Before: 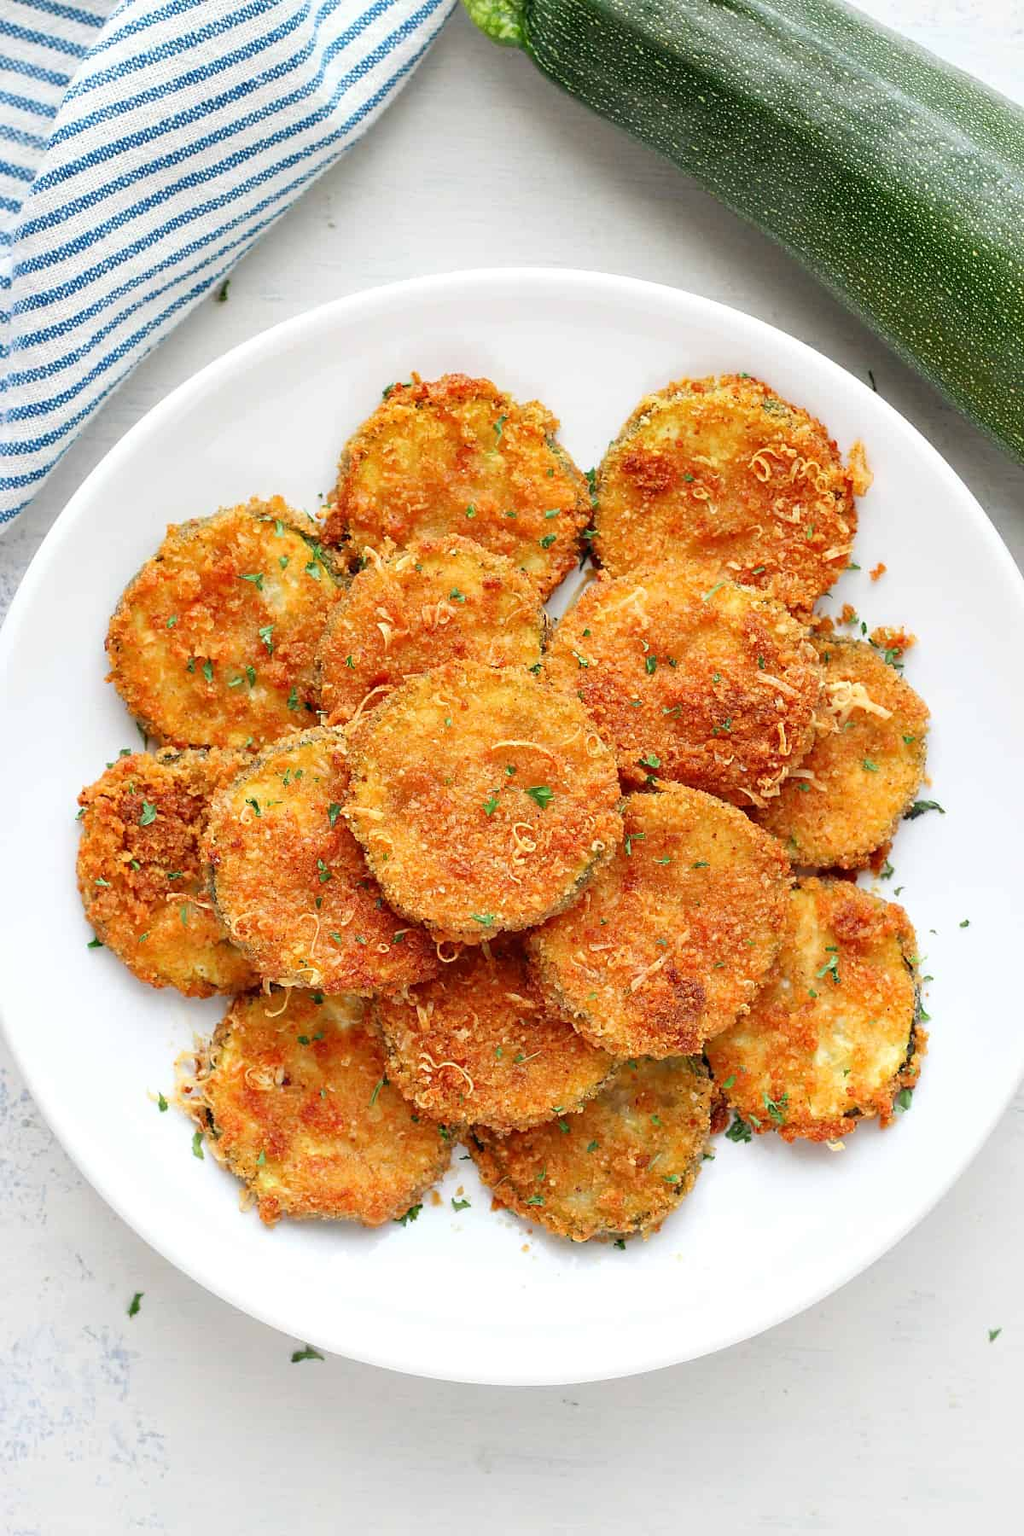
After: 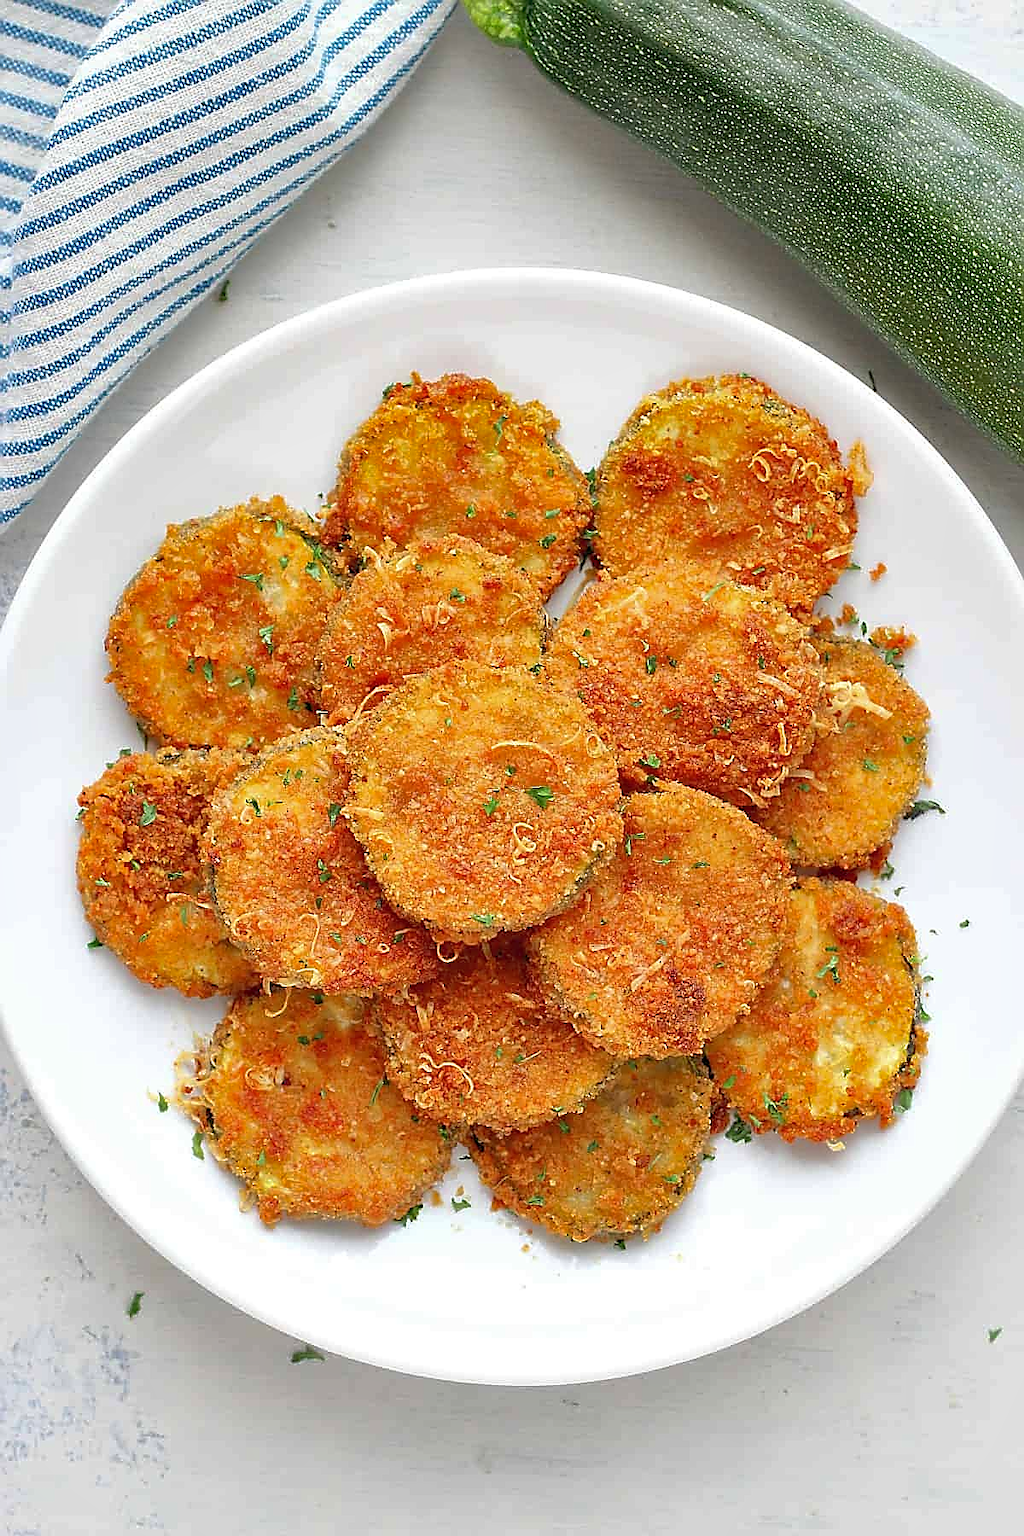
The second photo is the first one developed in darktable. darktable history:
sharpen: radius 1.408, amount 1.264, threshold 0.738
shadows and highlights: on, module defaults
